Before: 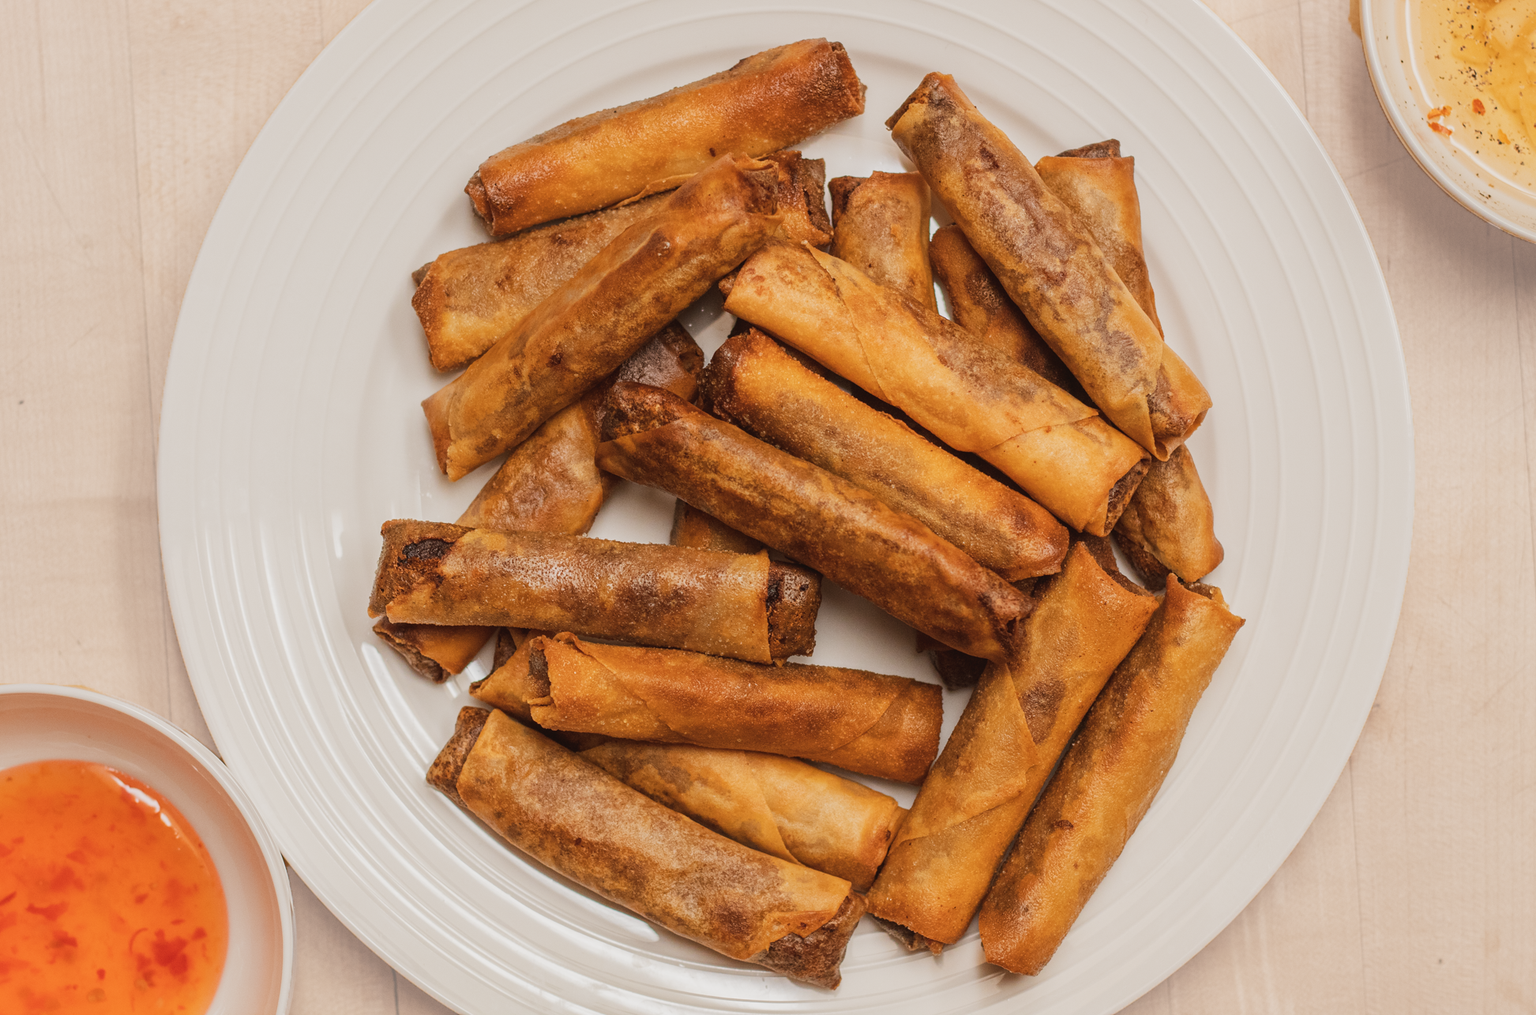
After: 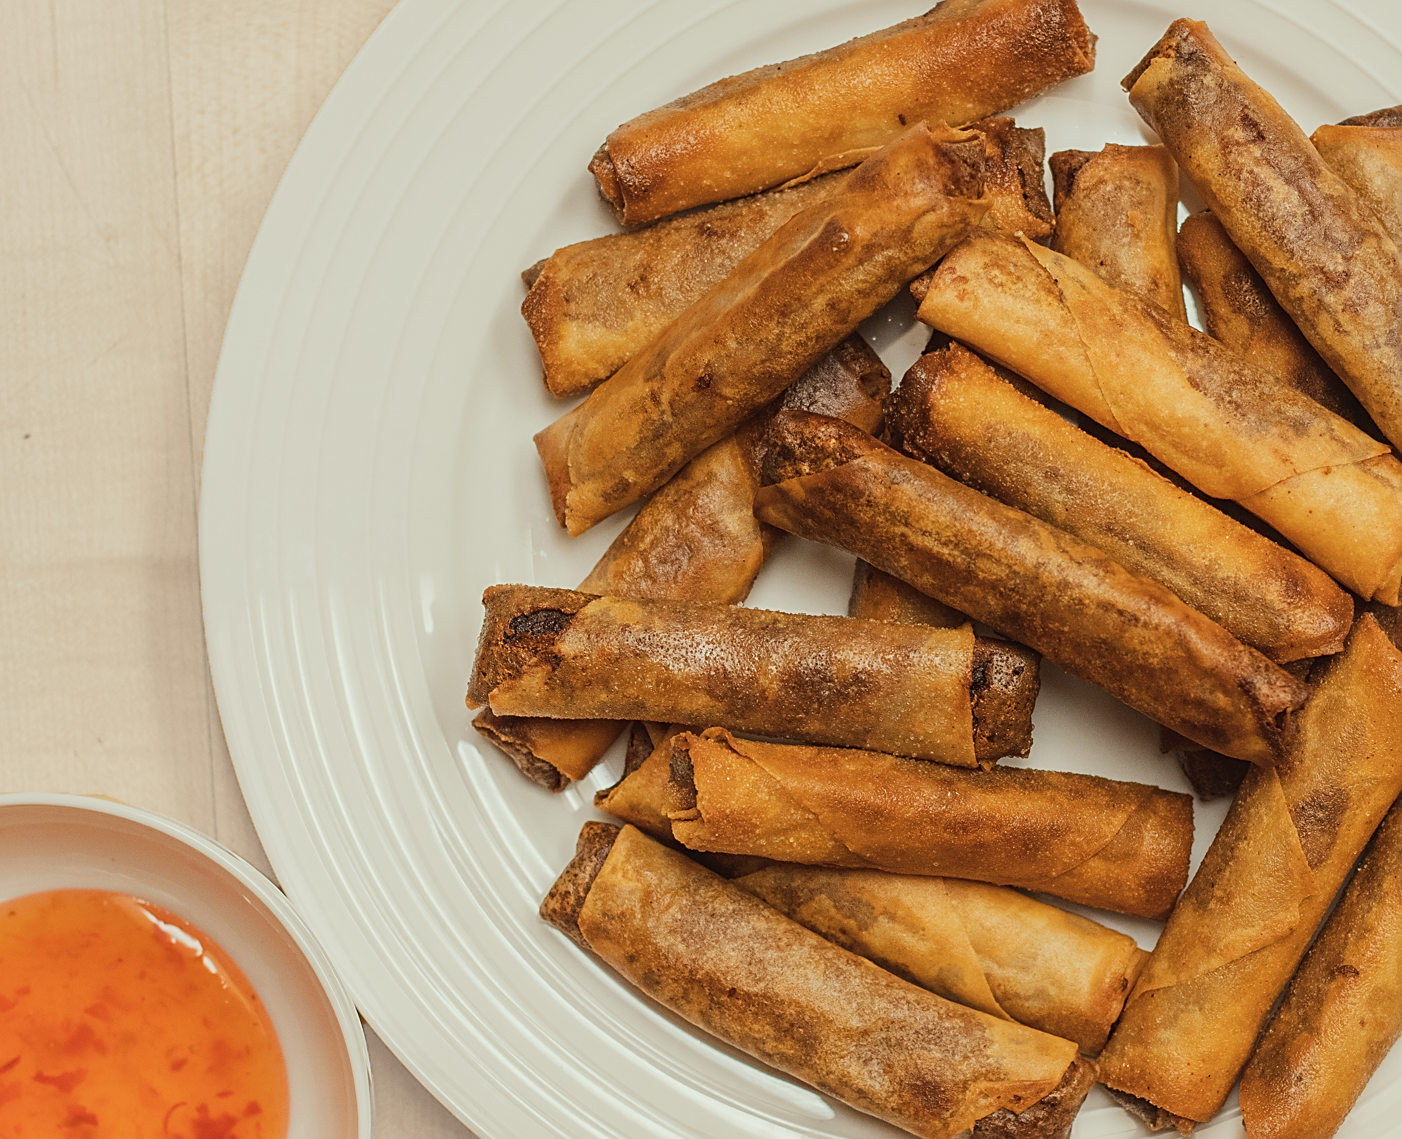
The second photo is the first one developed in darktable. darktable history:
crop: top 5.743%, right 27.885%, bottom 5.541%
sharpen: on, module defaults
color correction: highlights a* -4.81, highlights b* 5.06, saturation 0.94
